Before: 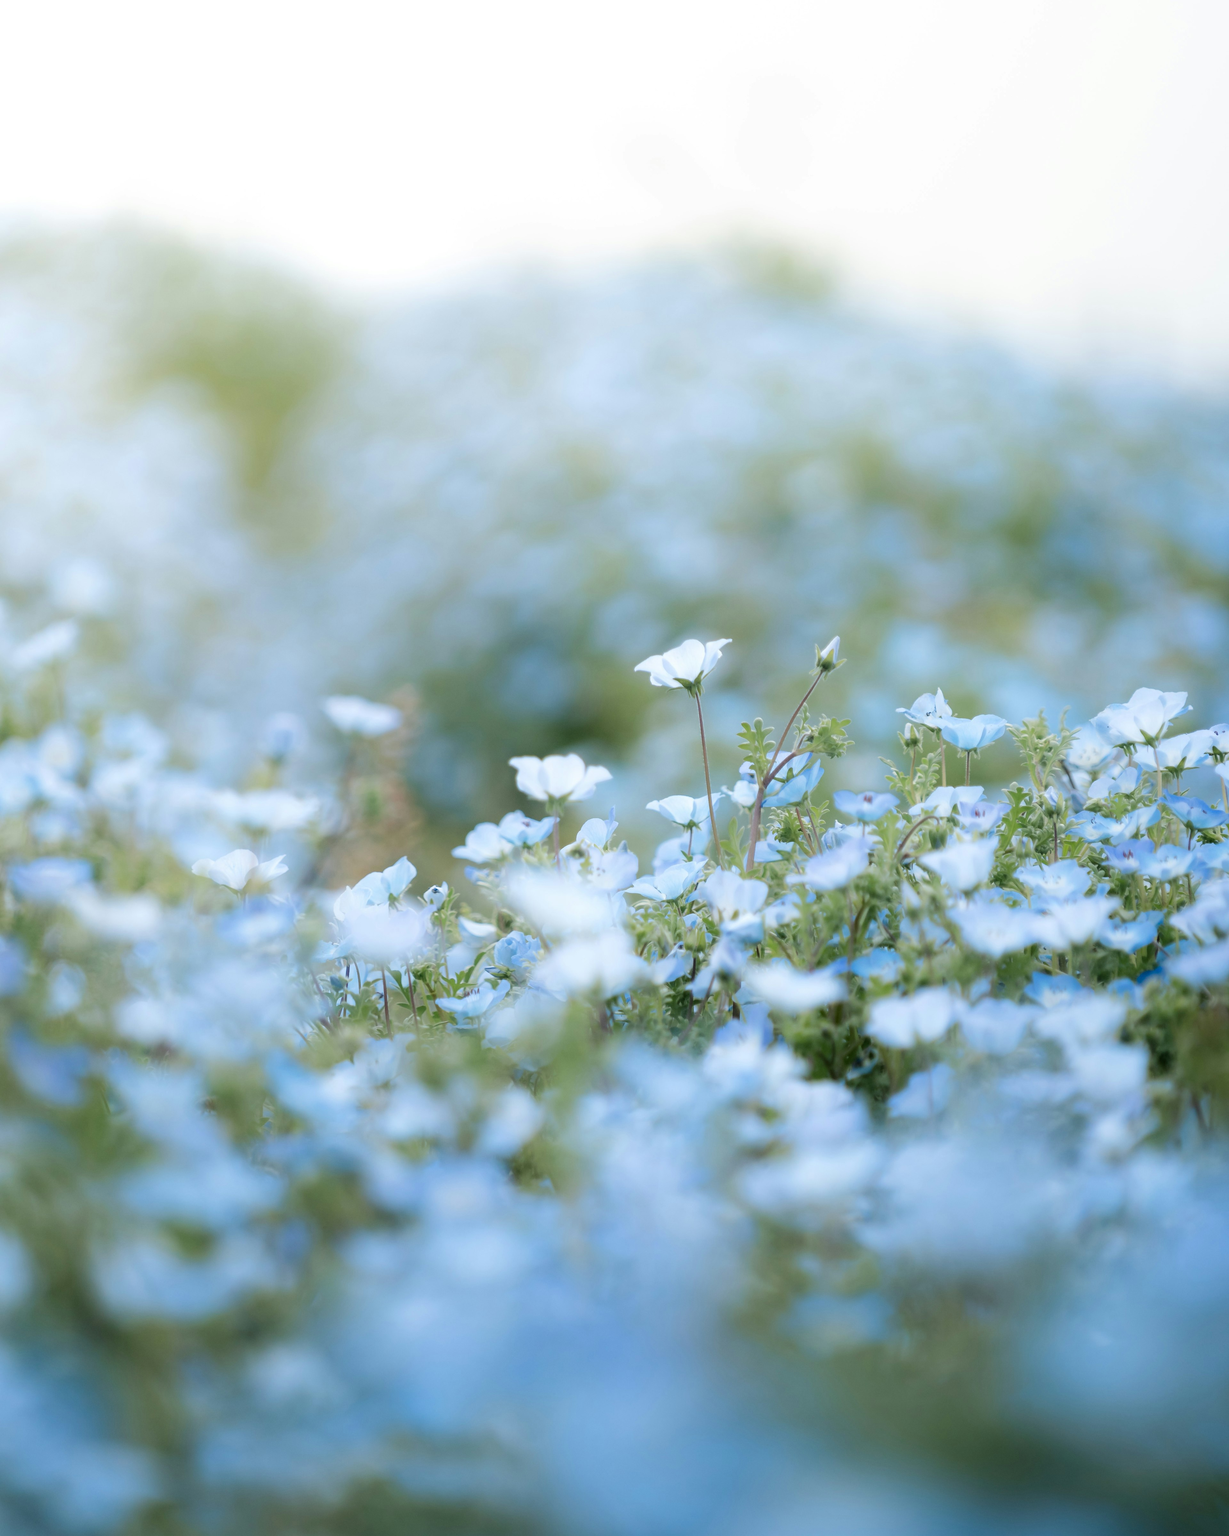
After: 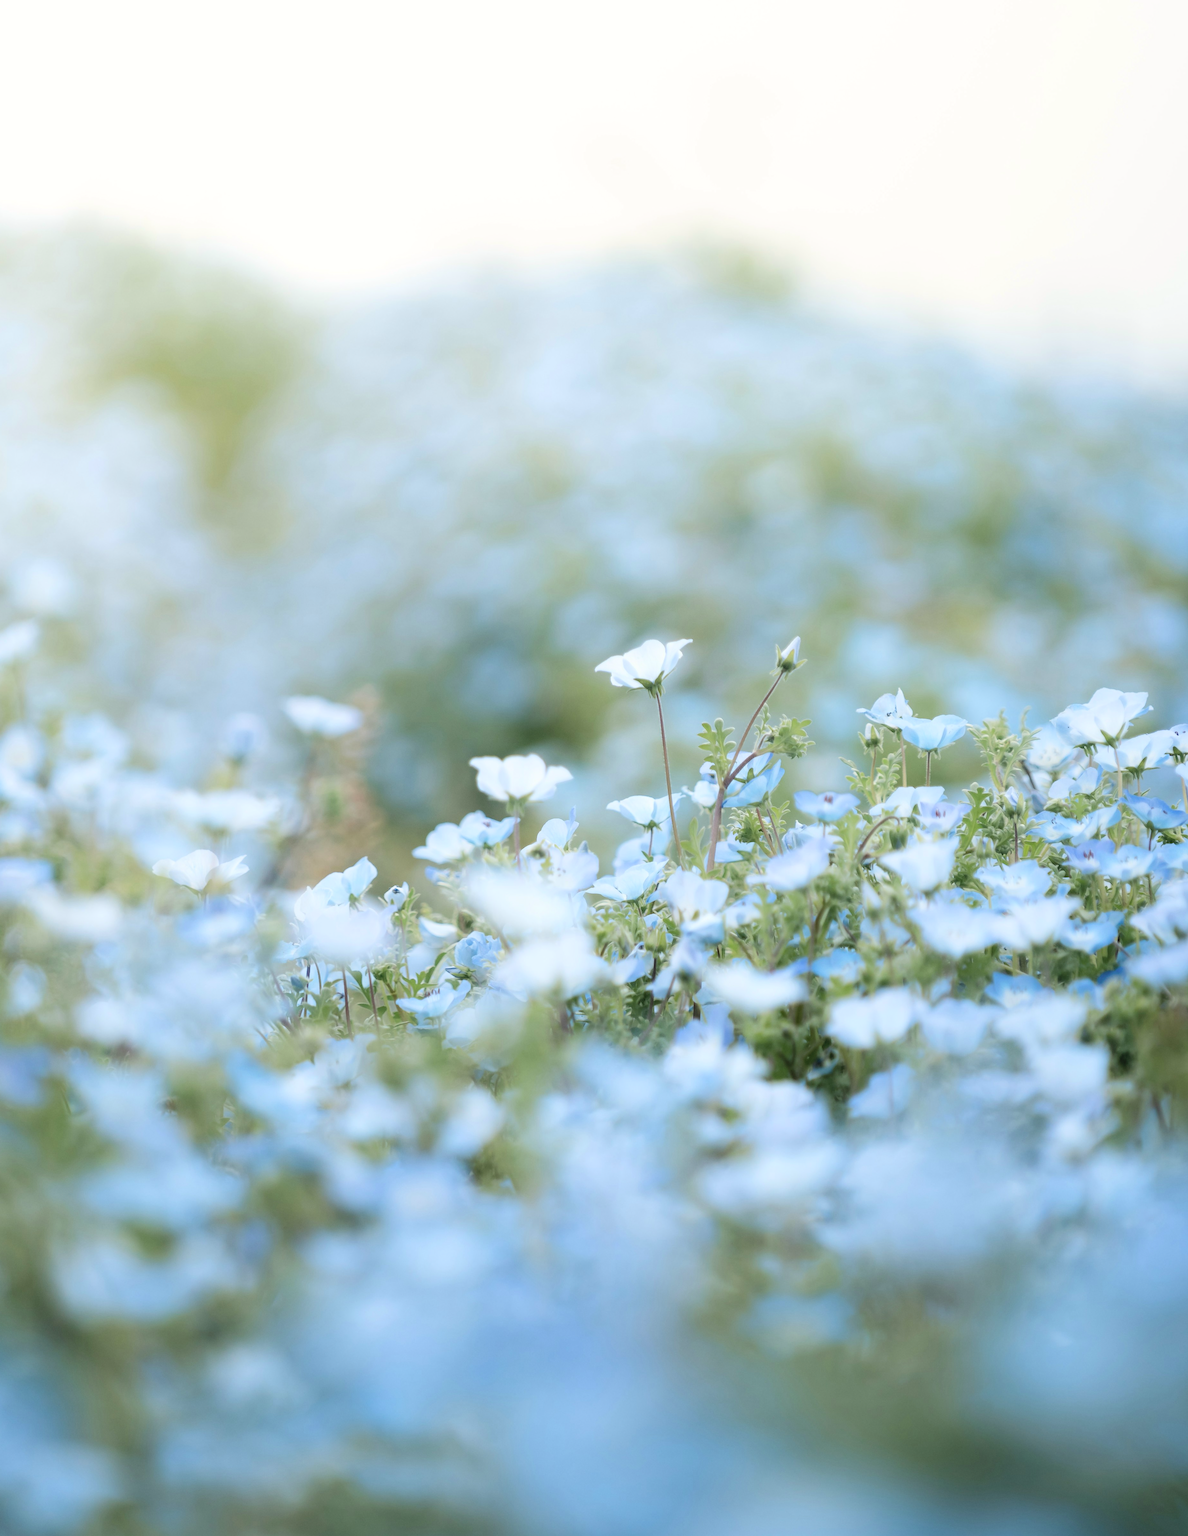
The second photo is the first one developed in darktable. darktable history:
shadows and highlights: radius 125.46, shadows 30.51, highlights -30.51, low approximation 0.01, soften with gaussian
base curve: curves: ch0 [(0, 0) (0.303, 0.277) (1, 1)]
contrast brightness saturation: contrast 0.14, brightness 0.21
white balance: red 1.009, blue 0.985
crop and rotate: left 3.238%
